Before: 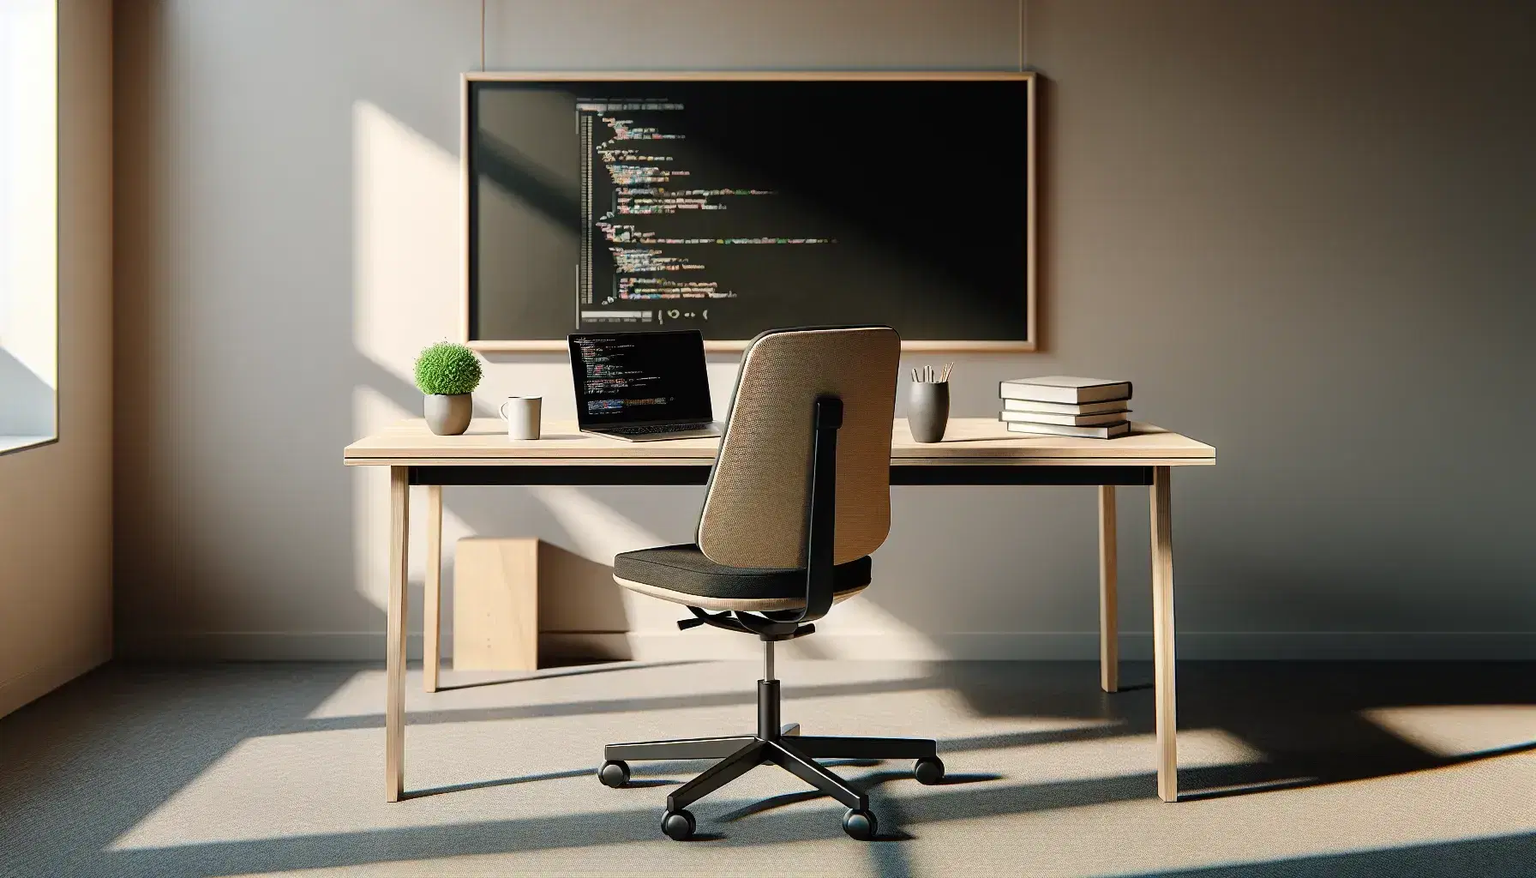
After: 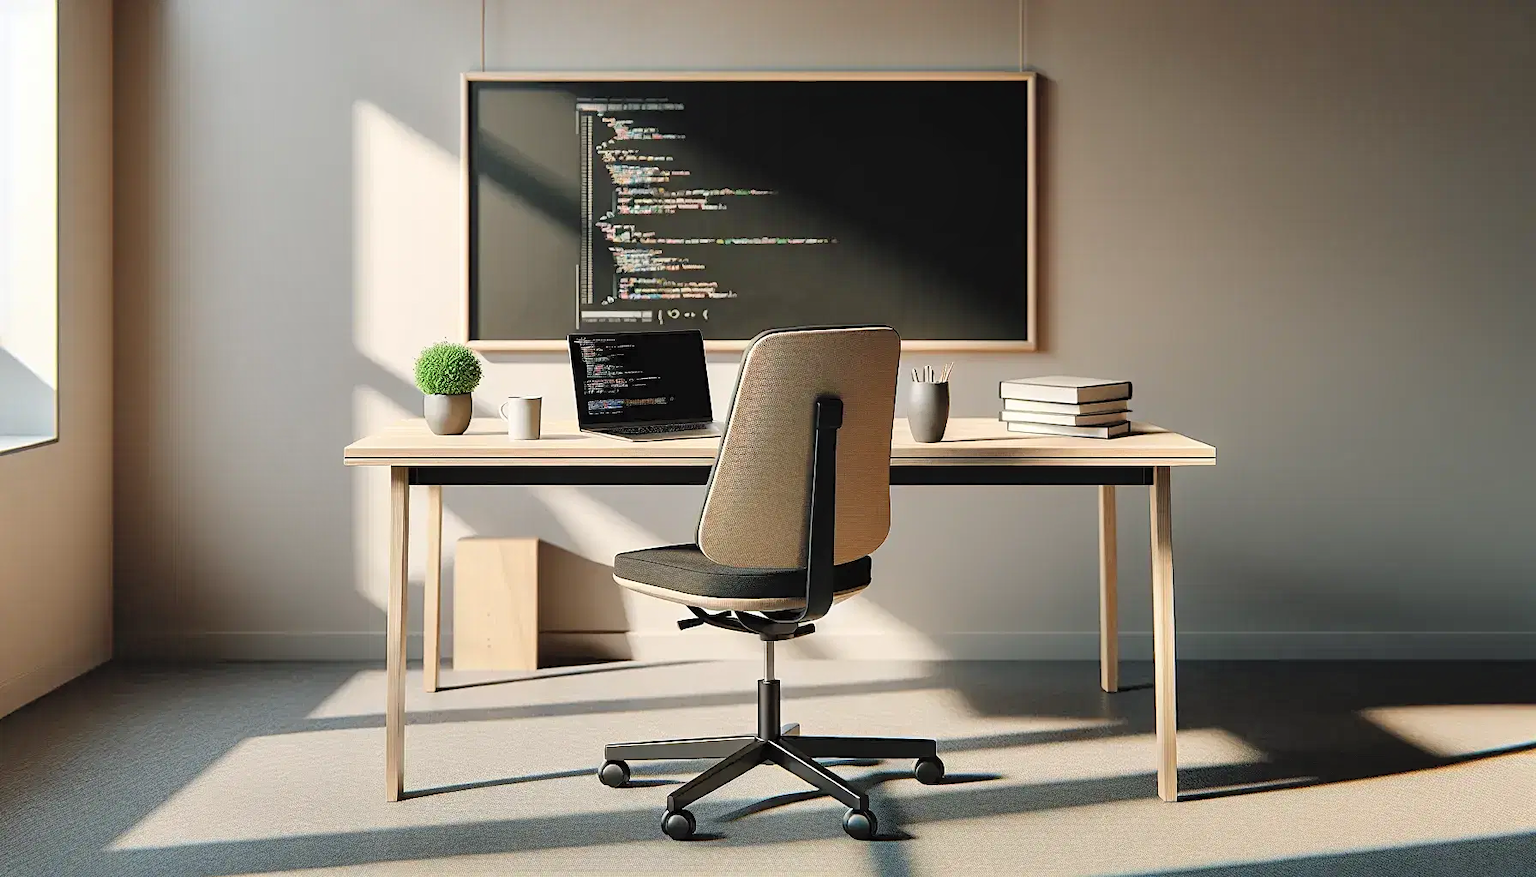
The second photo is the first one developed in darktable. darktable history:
sharpen: amount 0.2
contrast brightness saturation: brightness 0.15
shadows and highlights: highlights color adjustment 0%, low approximation 0.01, soften with gaussian
